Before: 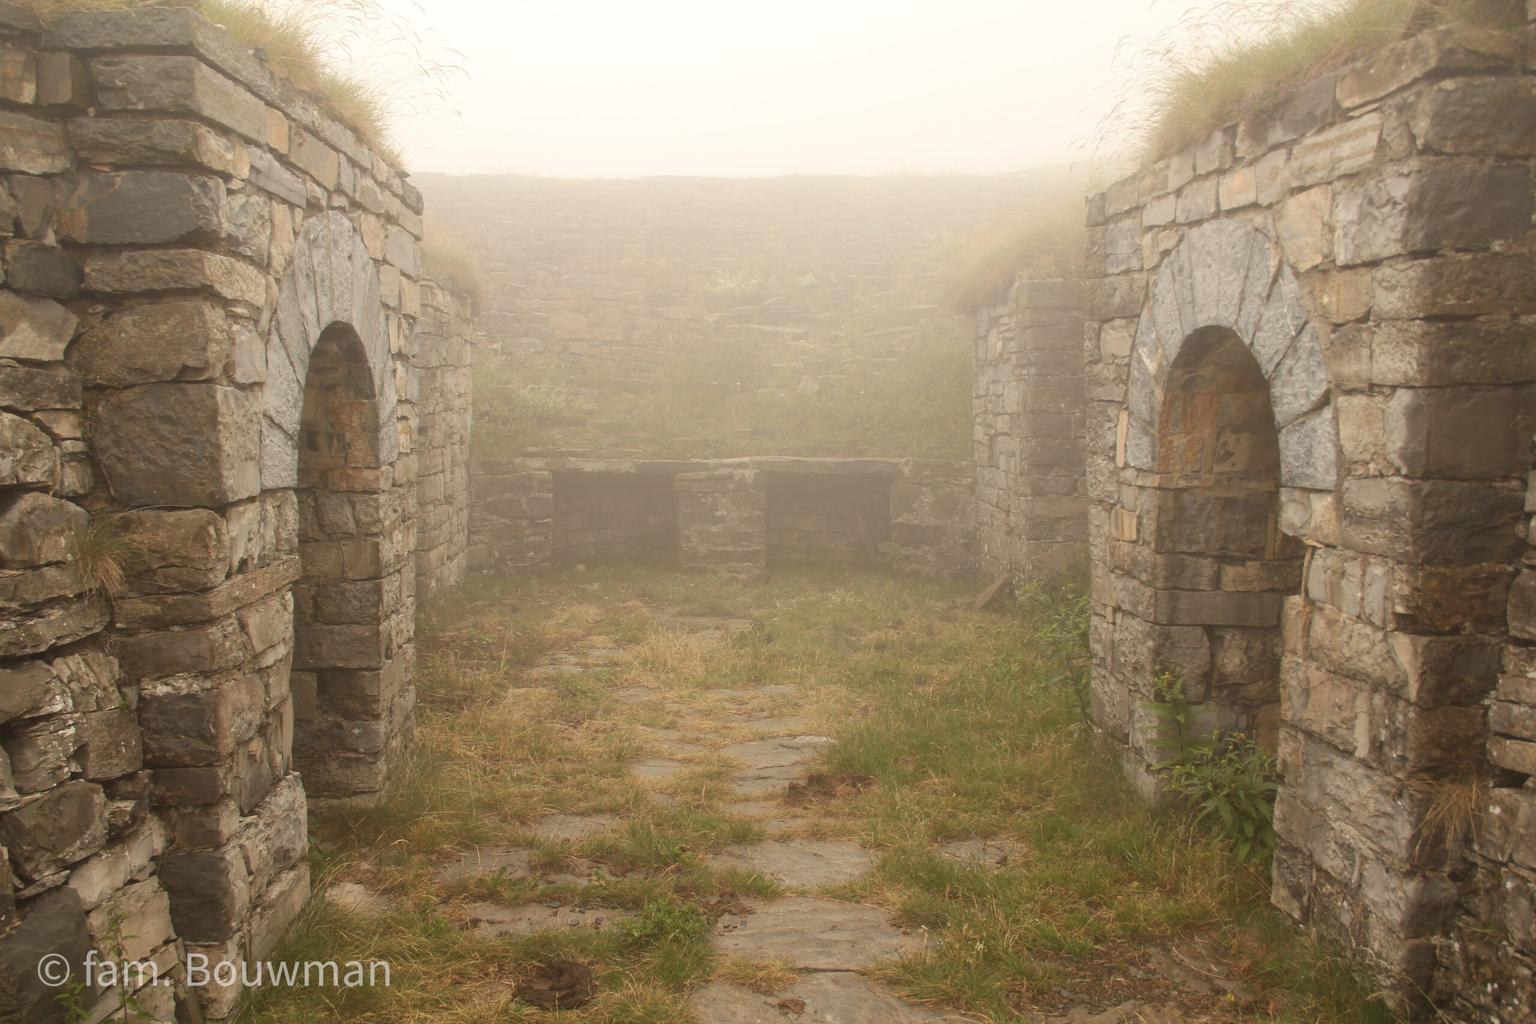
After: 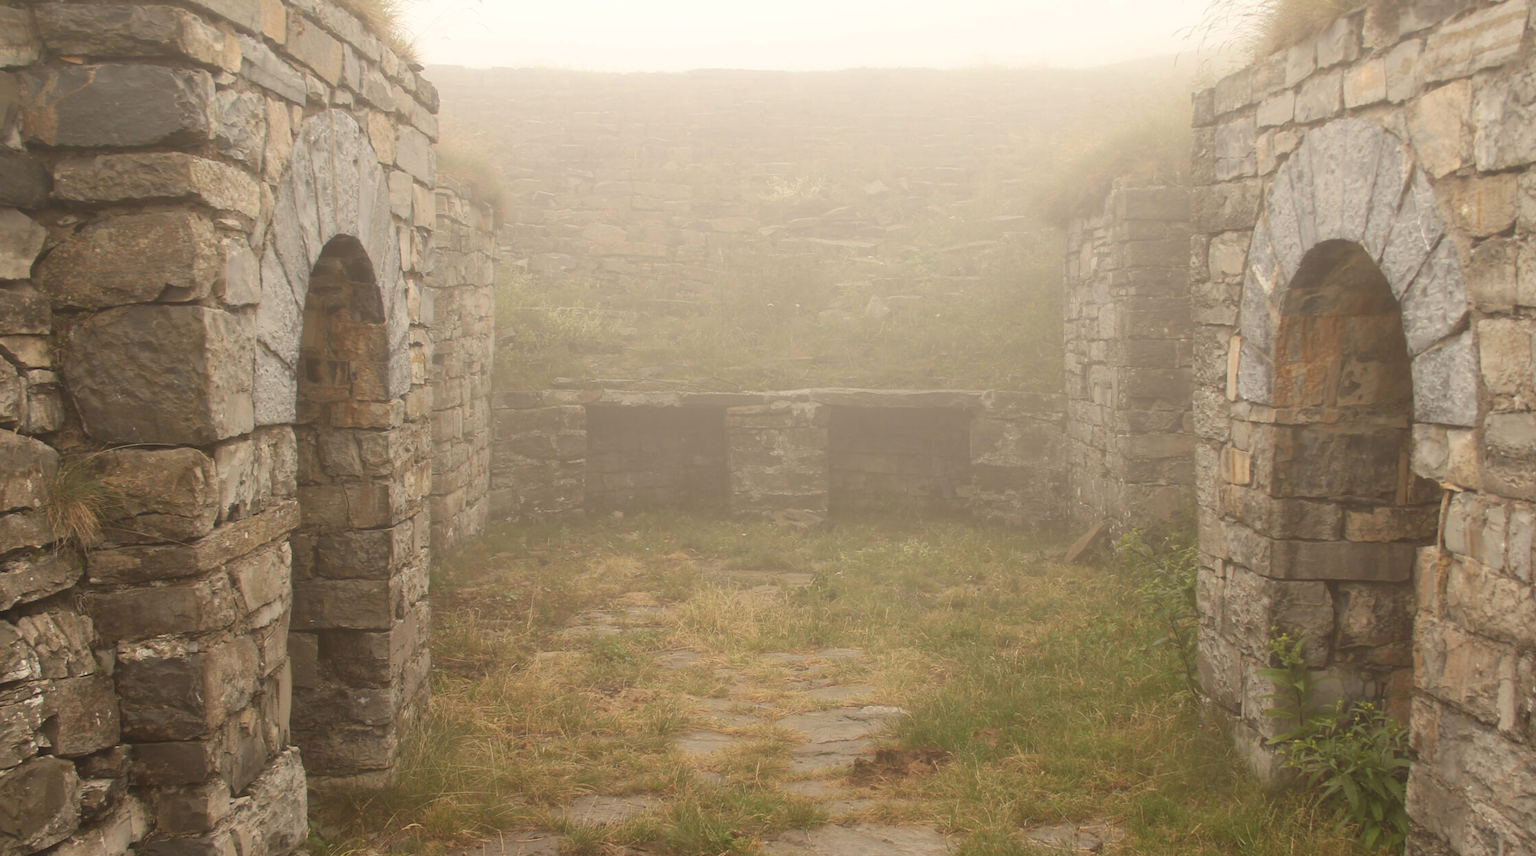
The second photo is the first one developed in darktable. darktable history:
crop and rotate: left 2.425%, top 11.305%, right 9.6%, bottom 15.08%
exposure: black level correction -0.003, exposure 0.04 EV, compensate highlight preservation false
